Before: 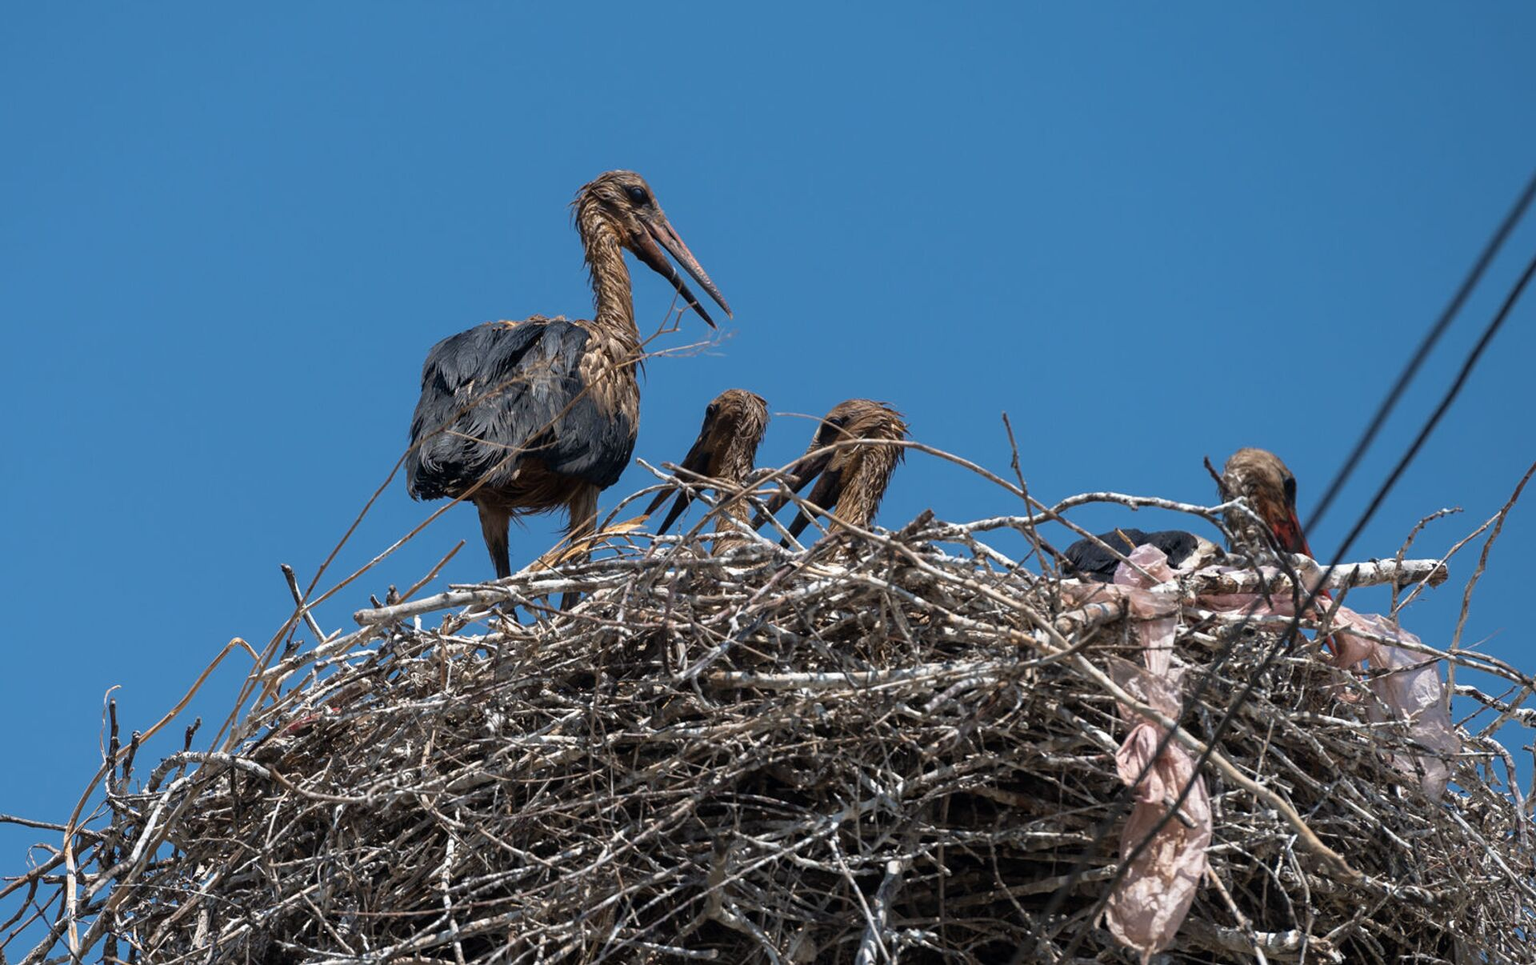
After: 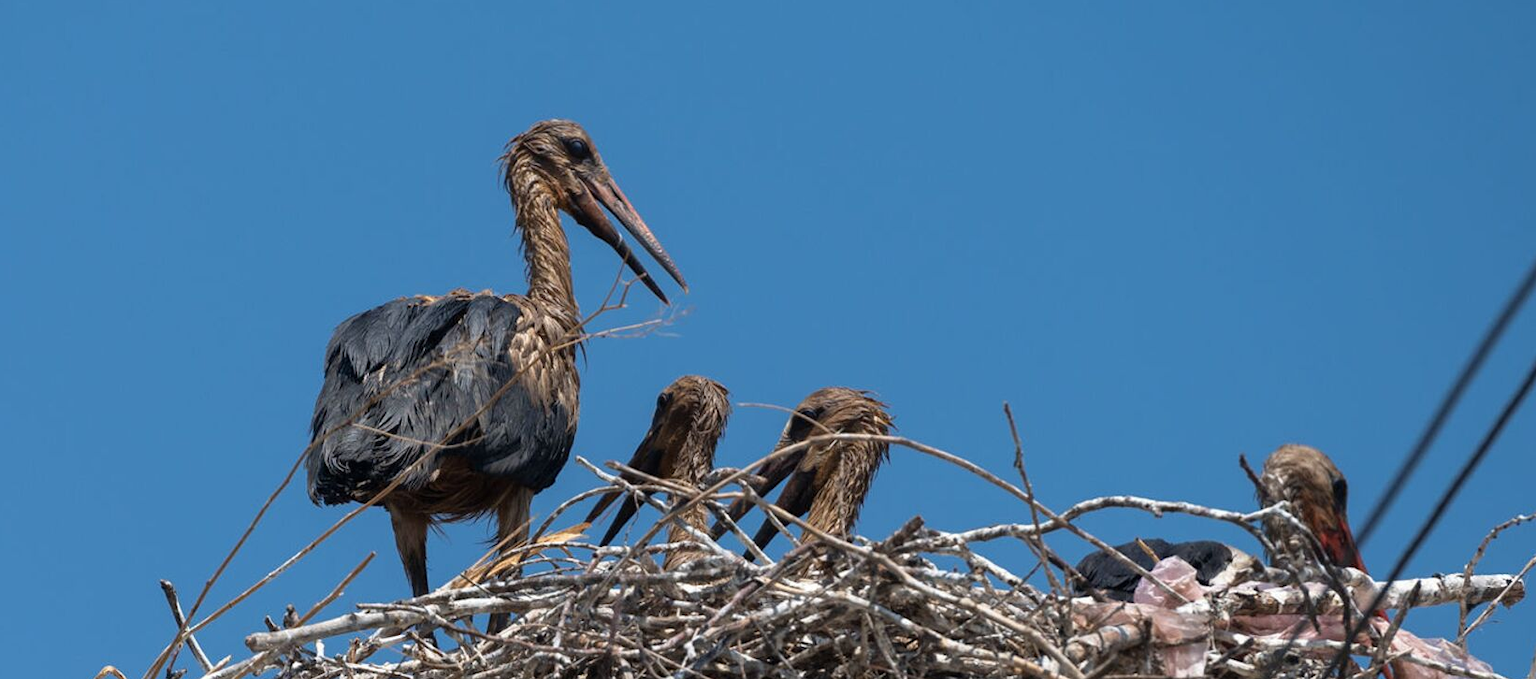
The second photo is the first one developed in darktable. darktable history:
crop and rotate: left 9.415%, top 7.121%, right 5.046%, bottom 32.649%
